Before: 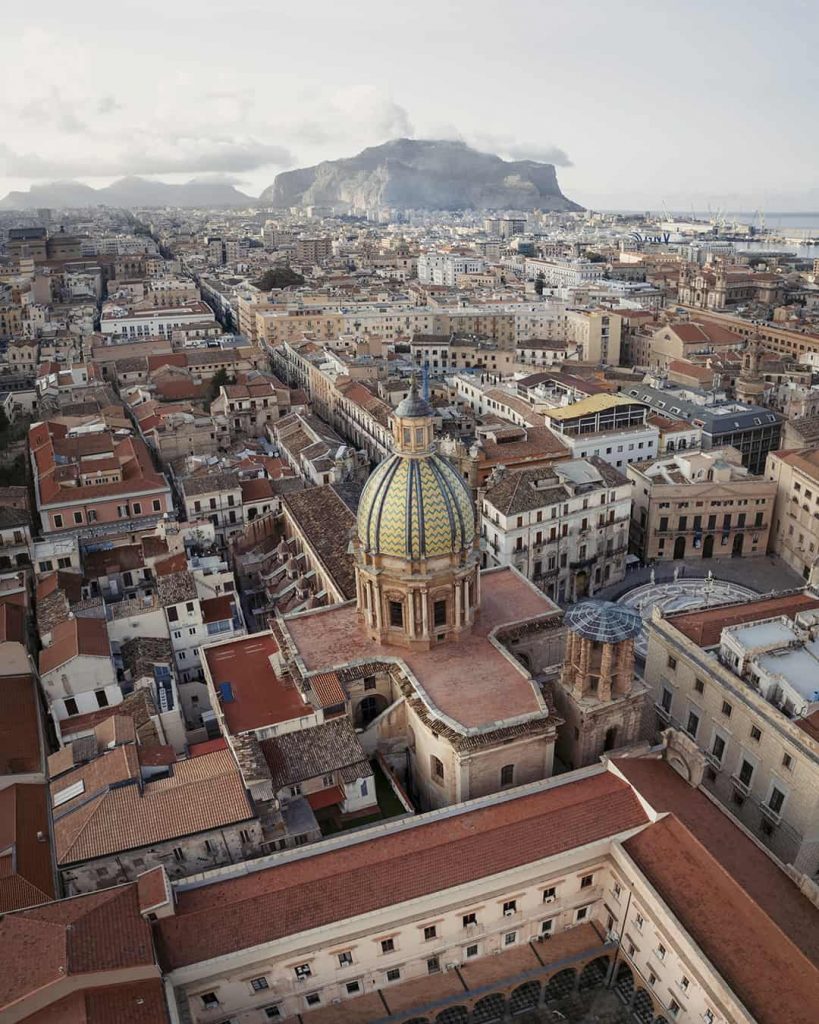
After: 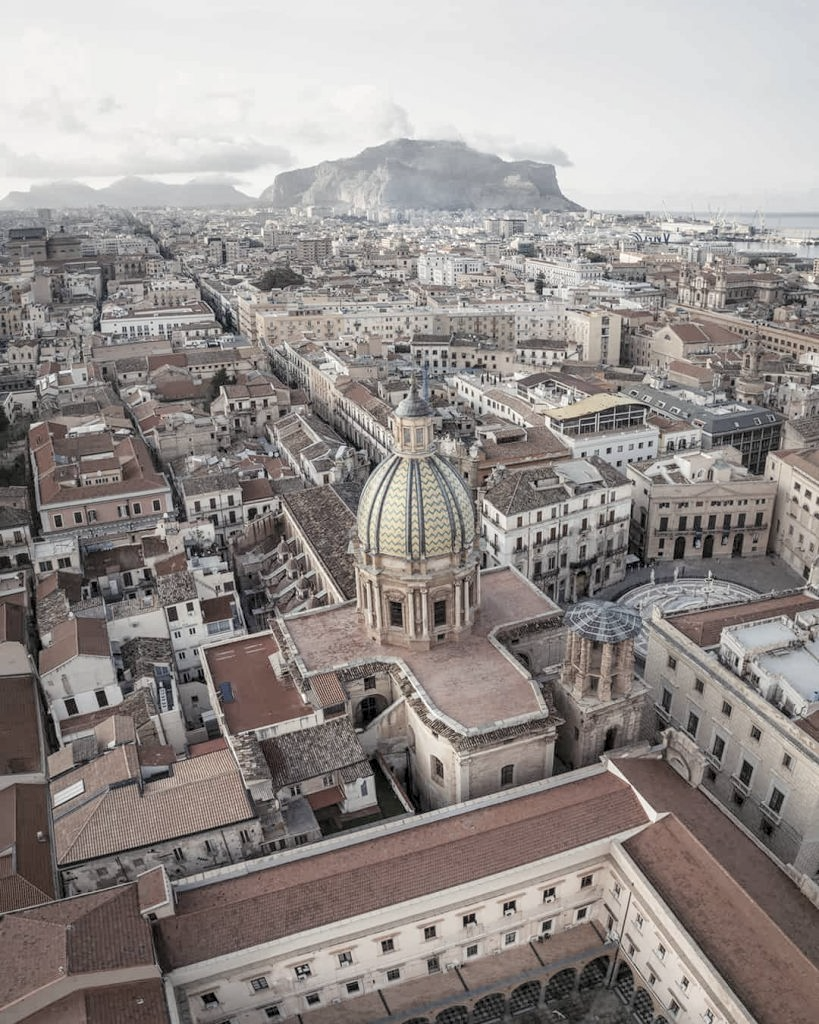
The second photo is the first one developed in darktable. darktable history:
exposure: compensate highlight preservation false
local contrast: on, module defaults
contrast brightness saturation: brightness 0.18, saturation -0.5
